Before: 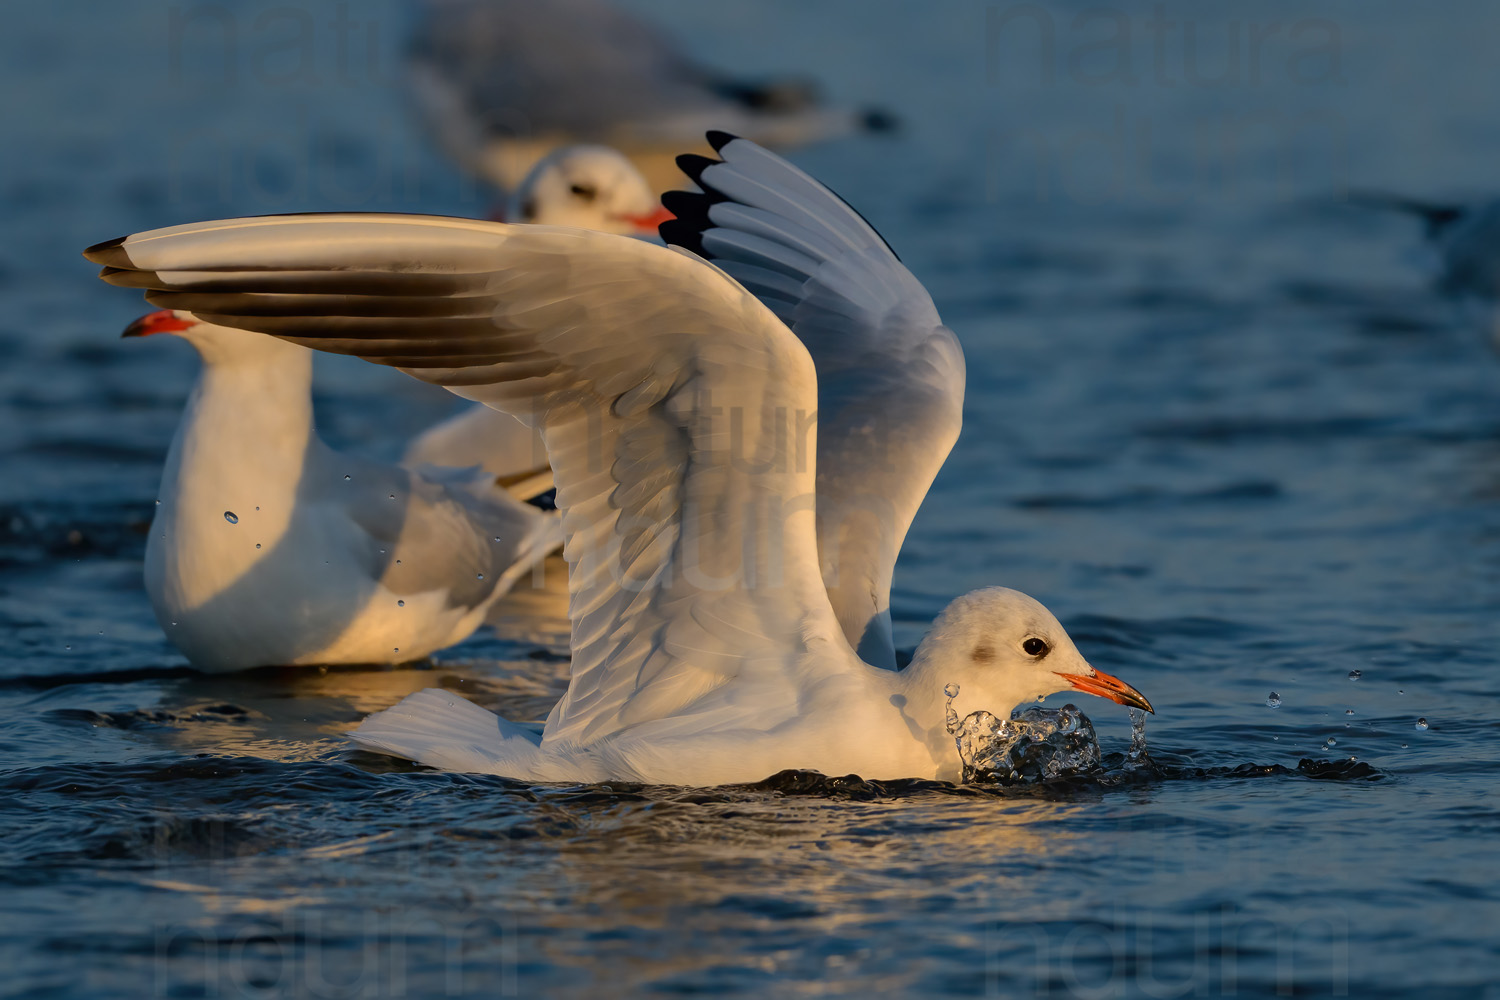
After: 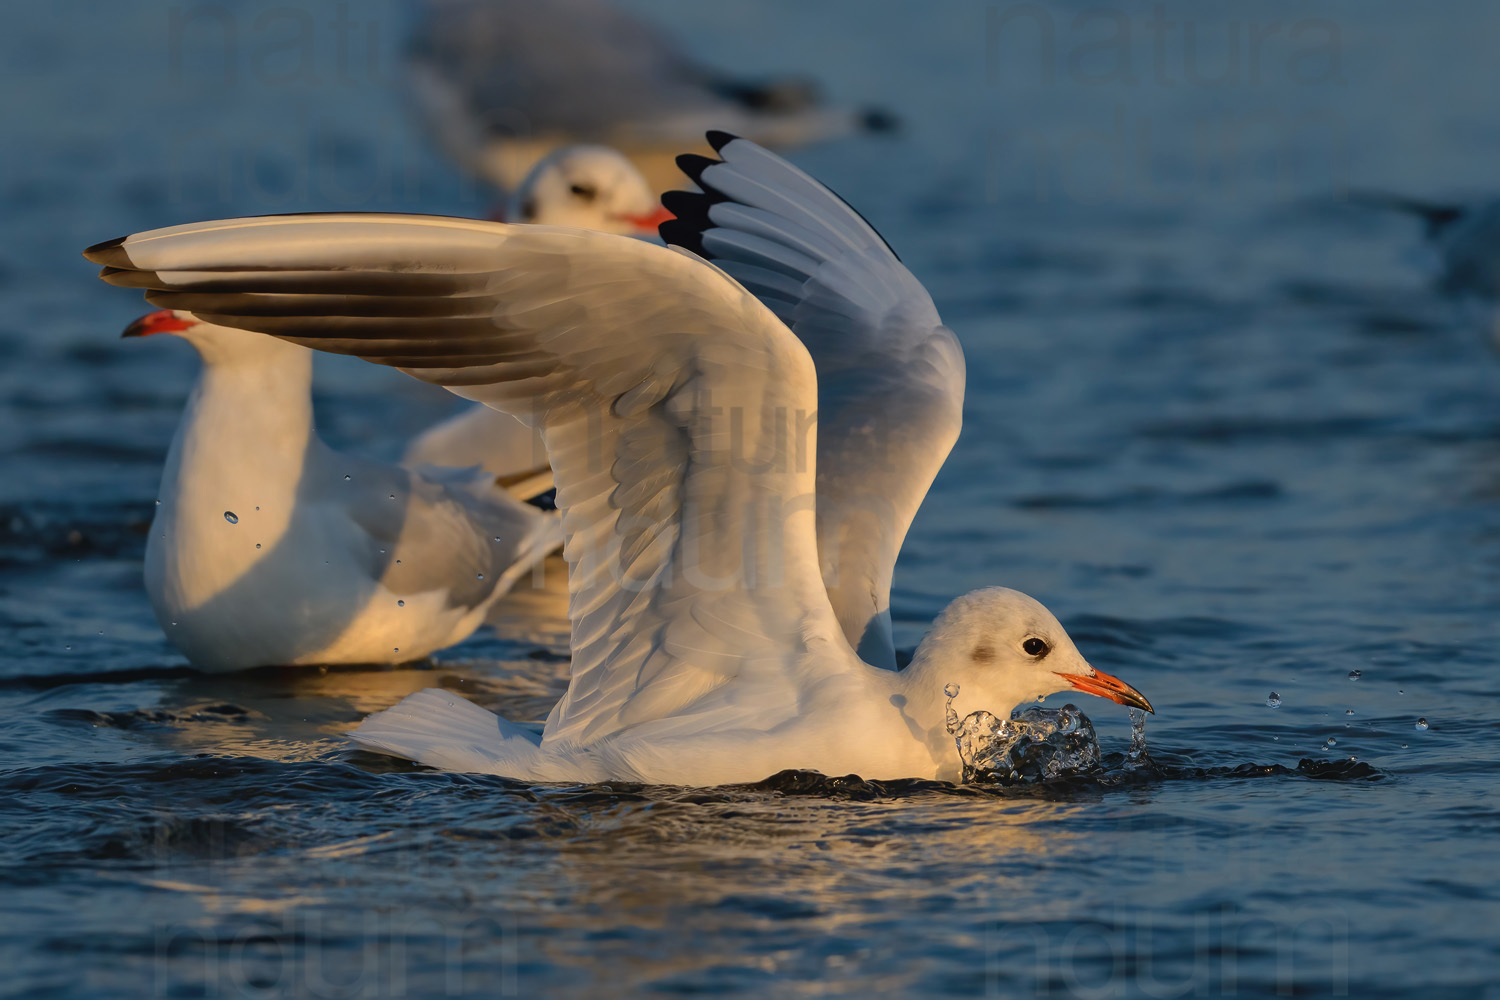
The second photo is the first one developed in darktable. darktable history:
exposure: black level correction -0.003, exposure 0.04 EV, compensate highlight preservation false
white balance: emerald 1
